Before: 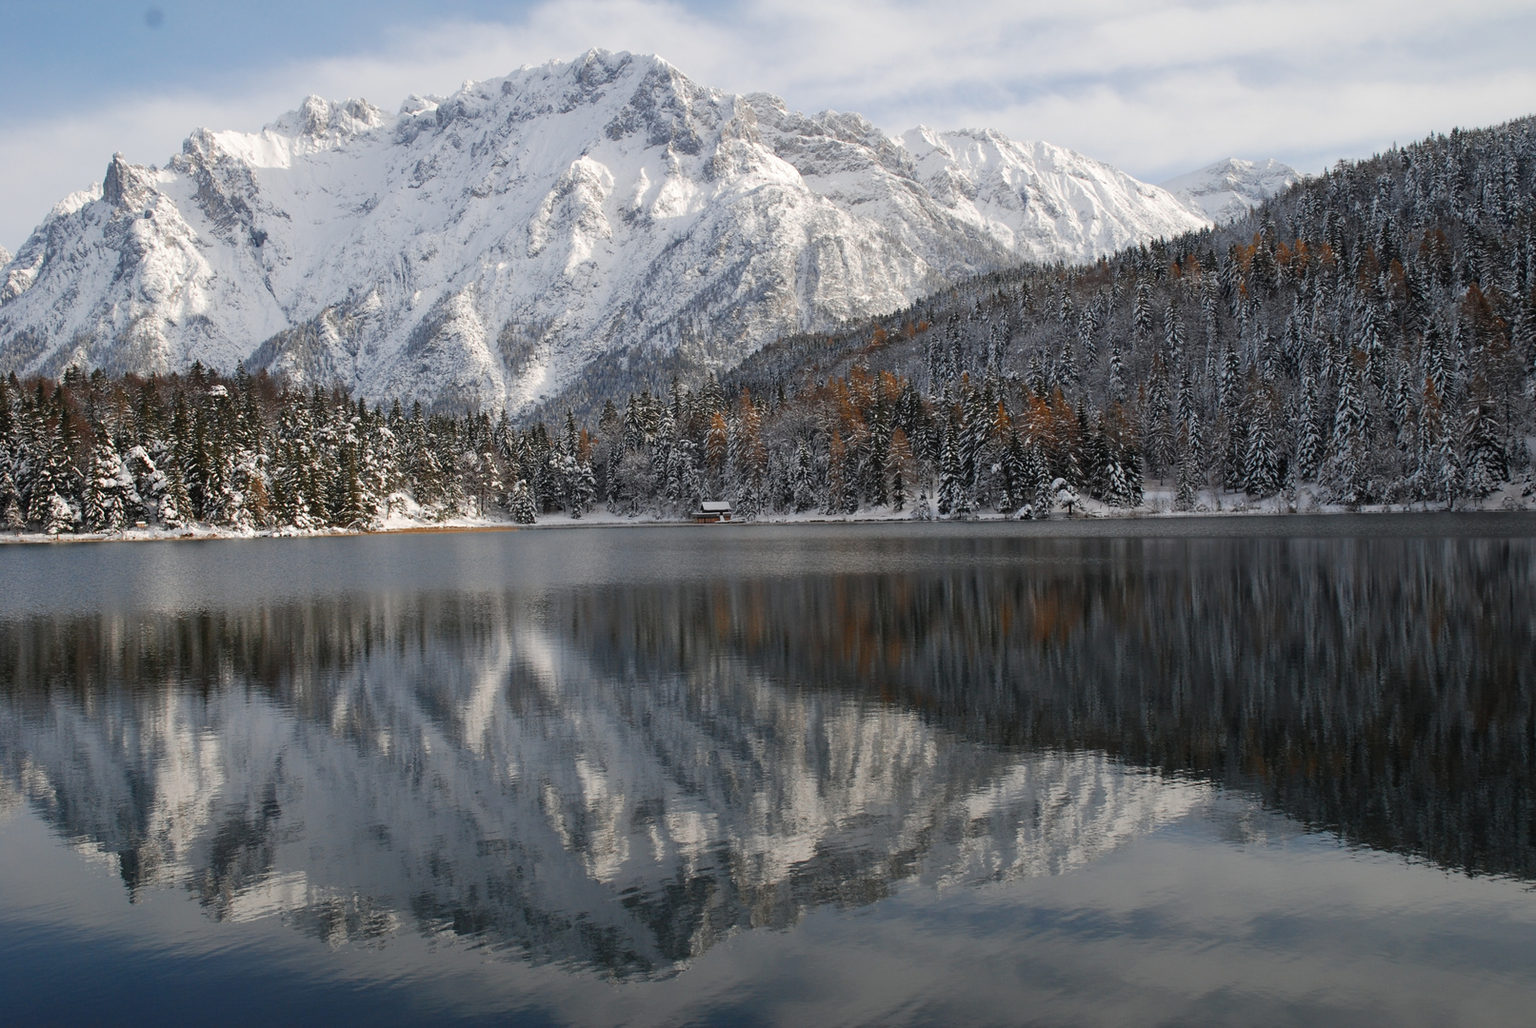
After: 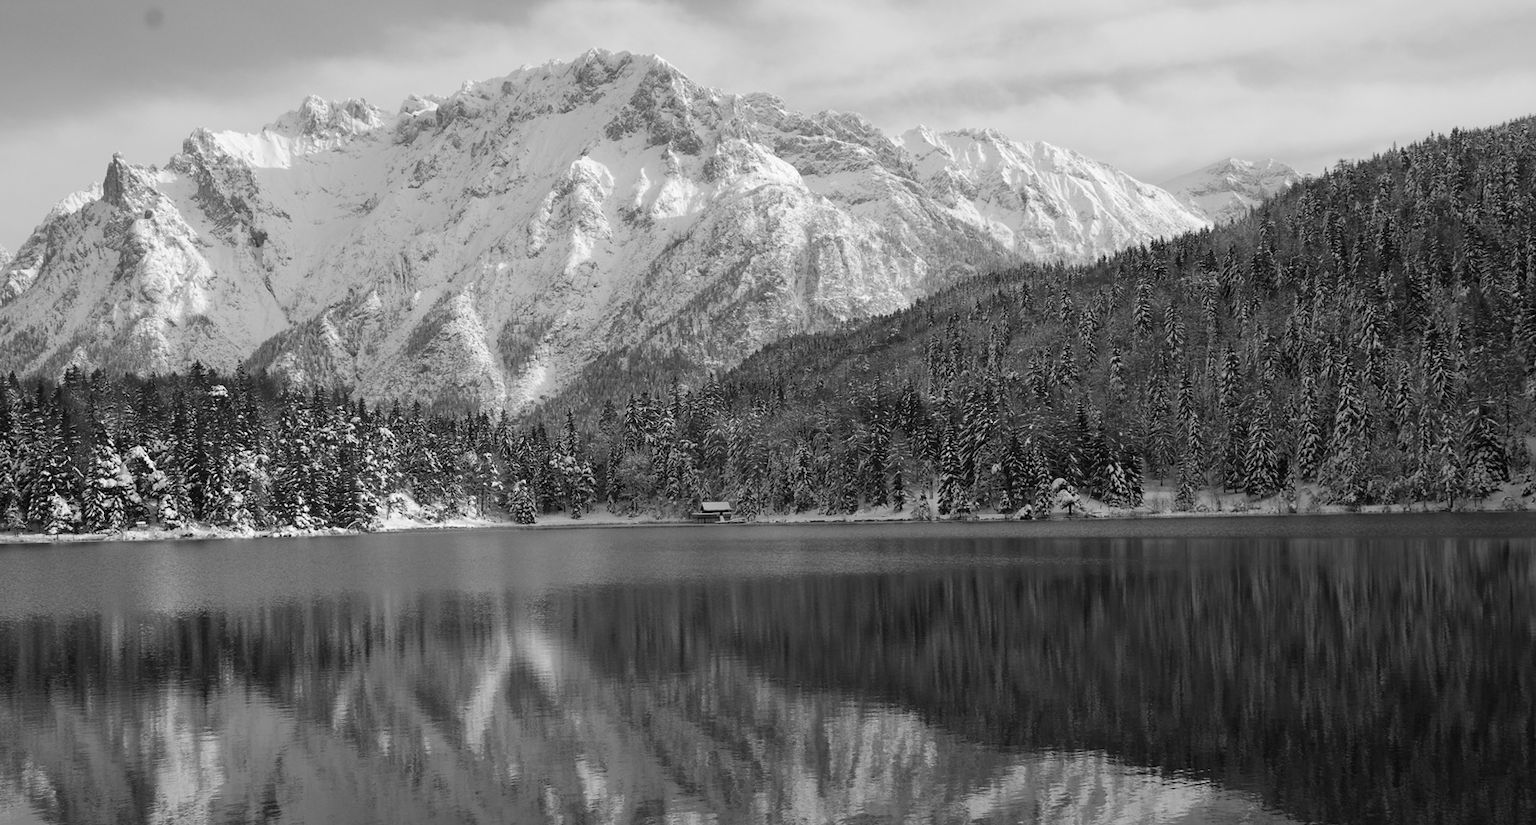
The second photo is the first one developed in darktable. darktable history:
monochrome: a 32, b 64, size 2.3
crop: bottom 19.644%
